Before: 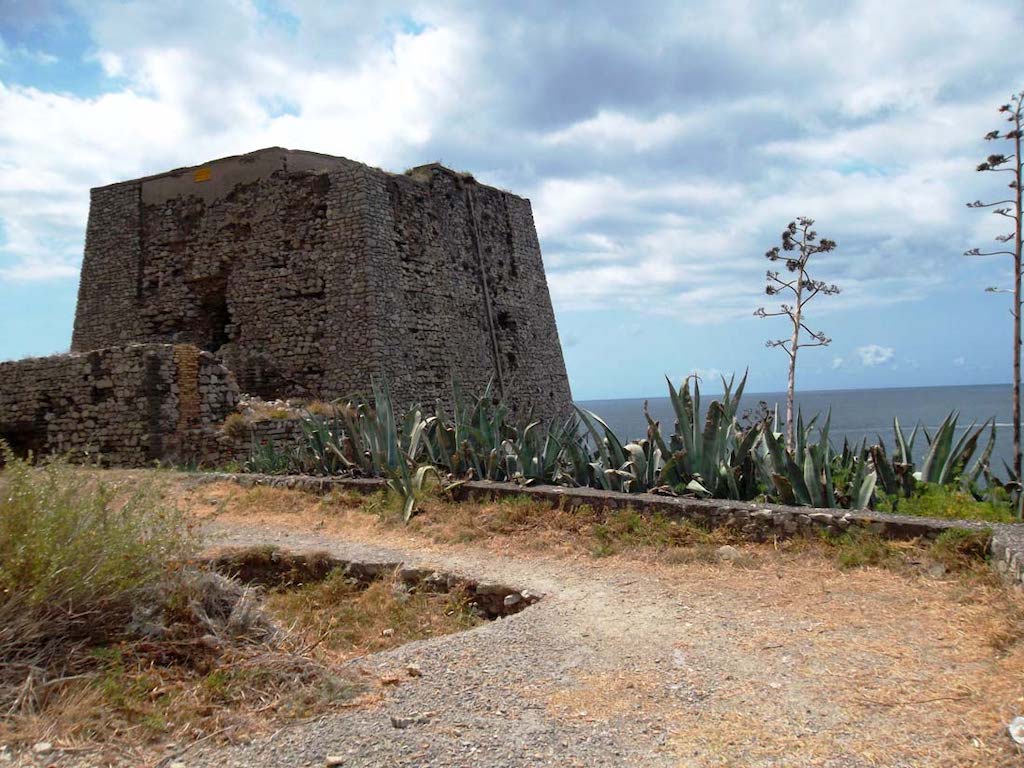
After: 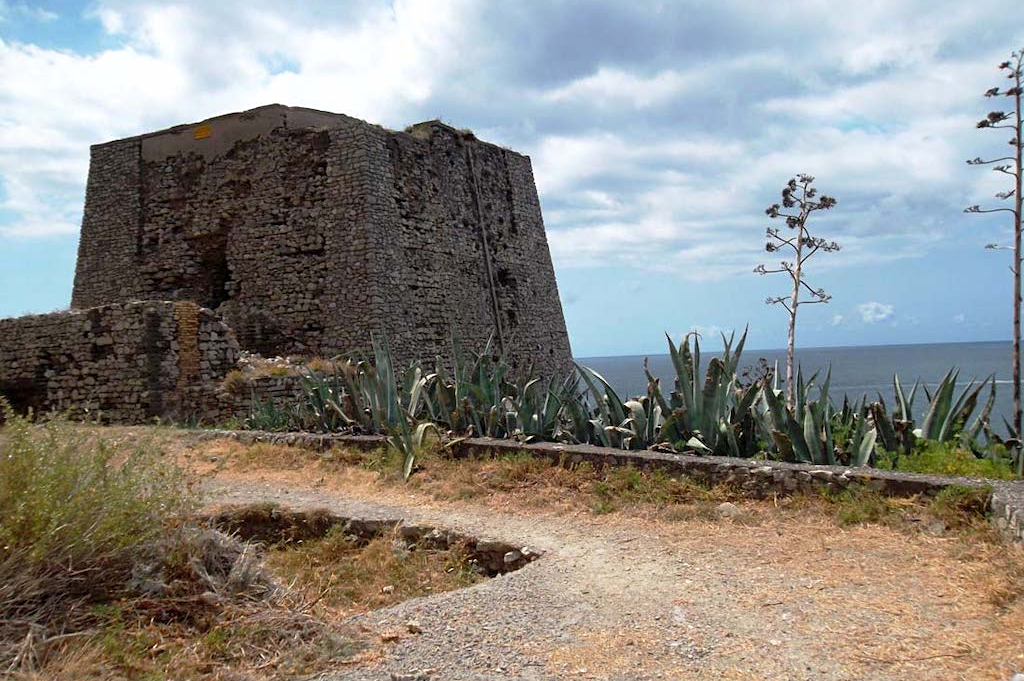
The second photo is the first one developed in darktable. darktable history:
crop and rotate: top 5.609%, bottom 5.609%
tone equalizer: on, module defaults
sharpen: amount 0.2
